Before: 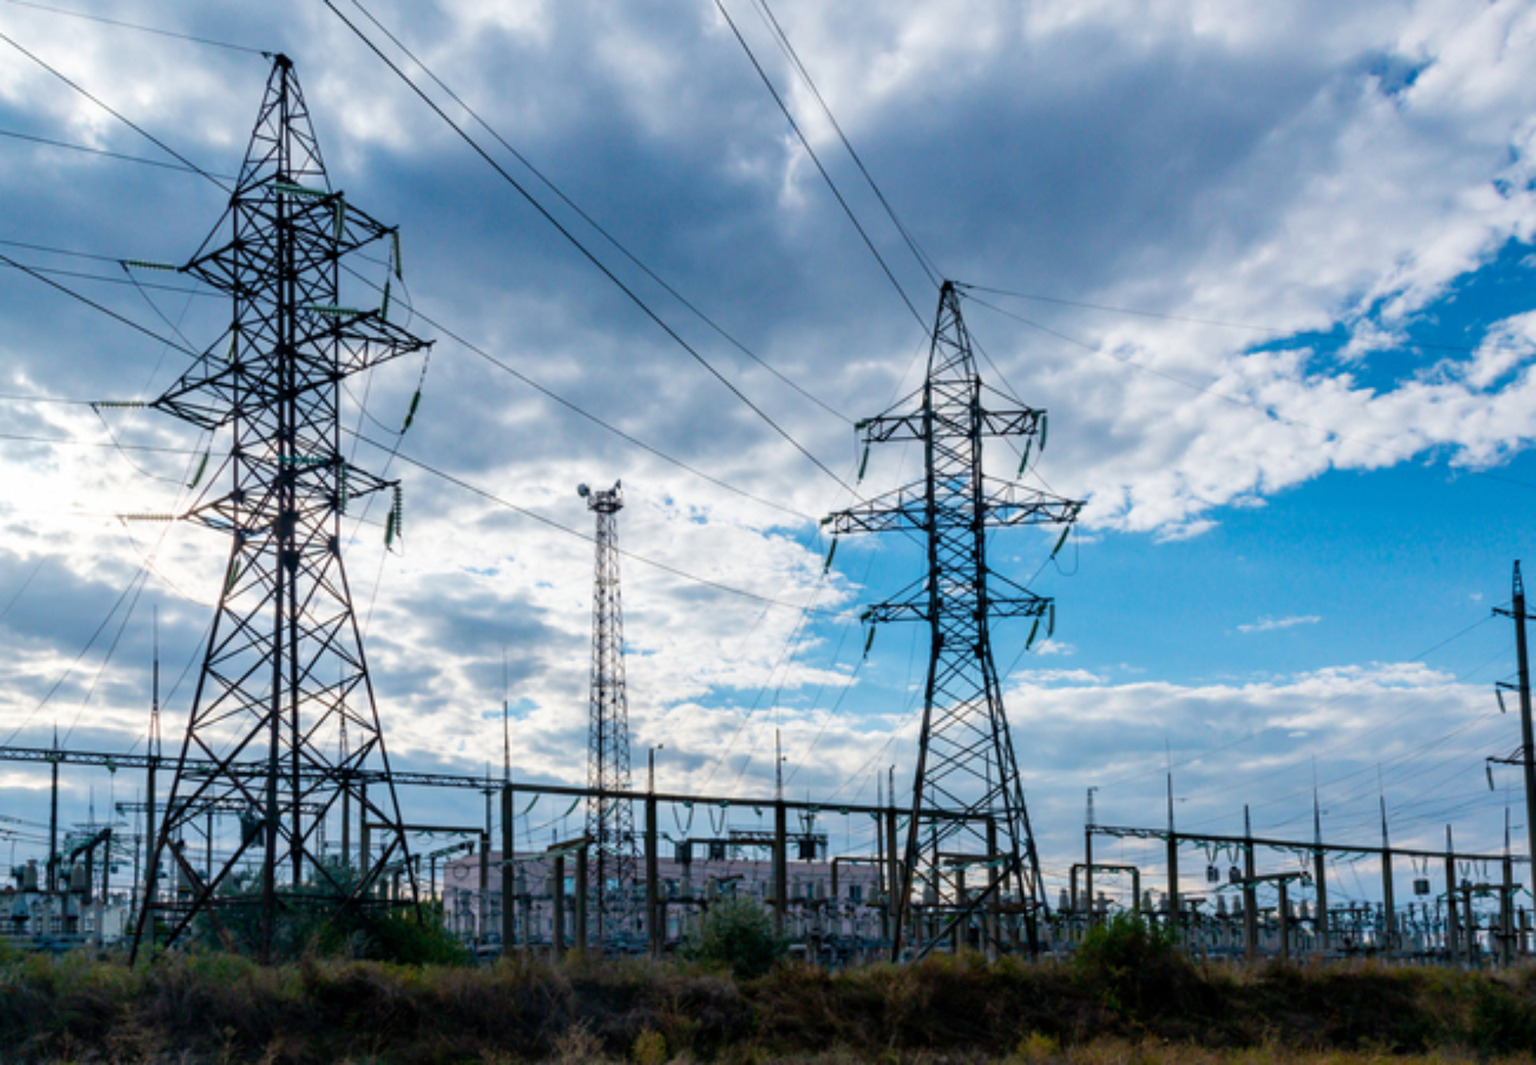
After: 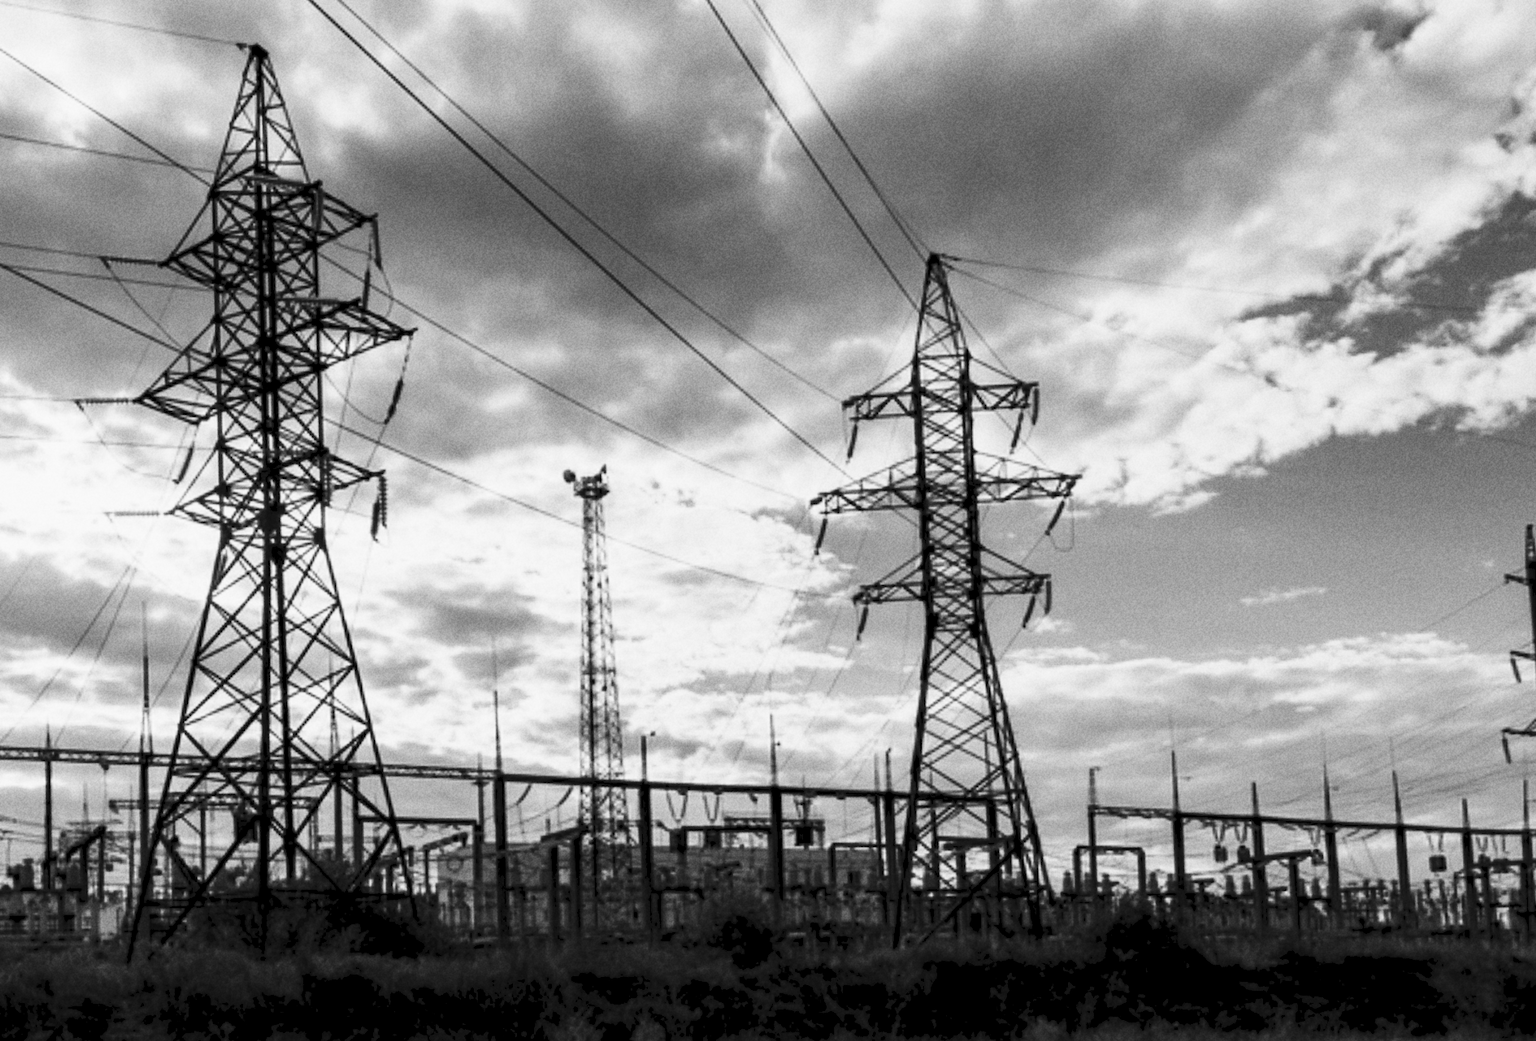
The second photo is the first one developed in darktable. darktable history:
monochrome: on, module defaults
exposure: black level correction 0.006, exposure -0.226 EV, compensate highlight preservation false
rotate and perspective: rotation -1.32°, lens shift (horizontal) -0.031, crop left 0.015, crop right 0.985, crop top 0.047, crop bottom 0.982
grain: coarseness 22.88 ISO
white balance: red 0.98, blue 1.034
crop: top 0.05%, bottom 0.098%
tone curve: curves: ch0 [(0, 0) (0.003, 0.06) (0.011, 0.059) (0.025, 0.065) (0.044, 0.076) (0.069, 0.088) (0.1, 0.102) (0.136, 0.116) (0.177, 0.137) (0.224, 0.169) (0.277, 0.214) (0.335, 0.271) (0.399, 0.356) (0.468, 0.459) (0.543, 0.579) (0.623, 0.705) (0.709, 0.823) (0.801, 0.918) (0.898, 0.963) (1, 1)], preserve colors none
